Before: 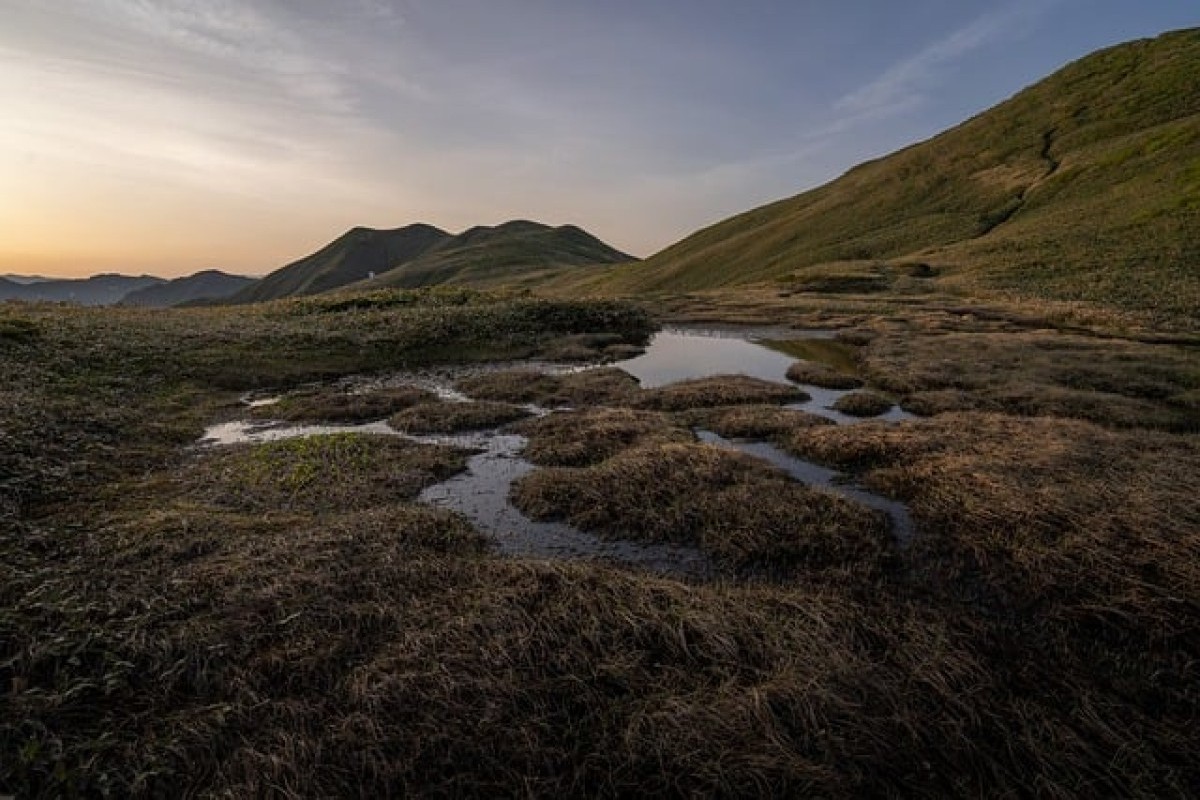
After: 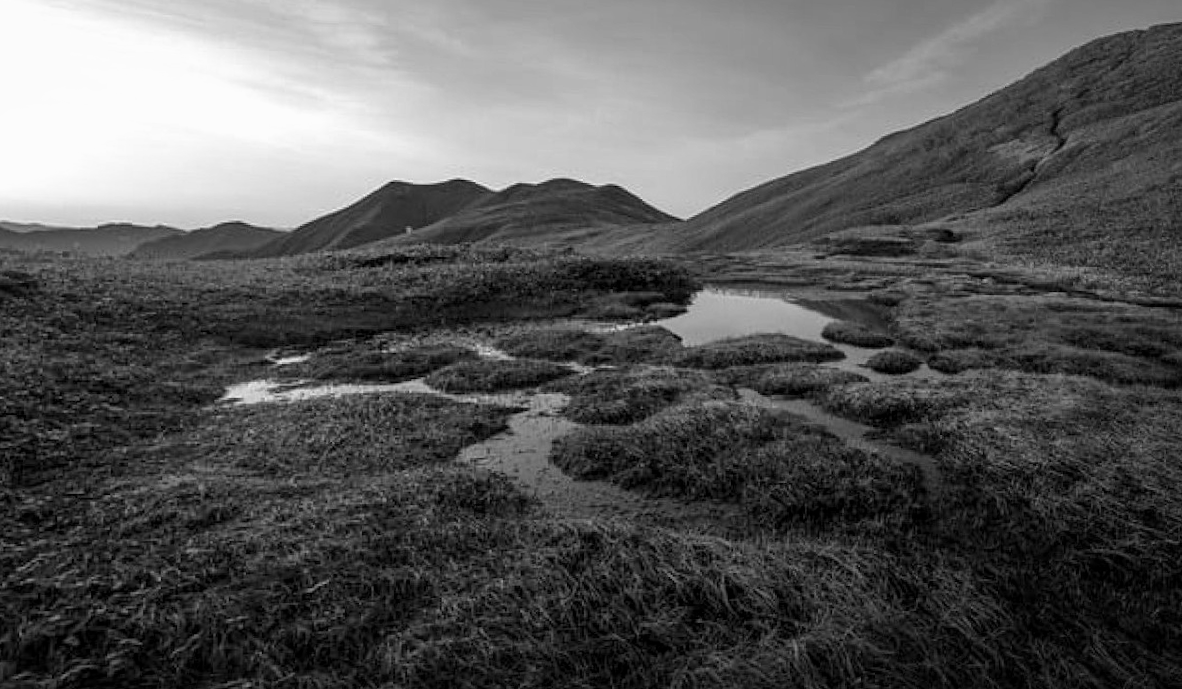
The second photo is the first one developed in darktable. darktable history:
rotate and perspective: rotation -0.013°, lens shift (vertical) -0.027, lens shift (horizontal) 0.178, crop left 0.016, crop right 0.989, crop top 0.082, crop bottom 0.918
color zones: curves: ch1 [(0.263, 0.53) (0.376, 0.287) (0.487, 0.512) (0.748, 0.547) (1, 0.513)]; ch2 [(0.262, 0.45) (0.751, 0.477)], mix 31.98%
local contrast: mode bilateral grid, contrast 20, coarseness 50, detail 120%, midtone range 0.2
monochrome: a -6.99, b 35.61, size 1.4
velvia: on, module defaults
exposure: exposure 0.493 EV, compensate highlight preservation false
crop and rotate: top 0%, bottom 5.097%
